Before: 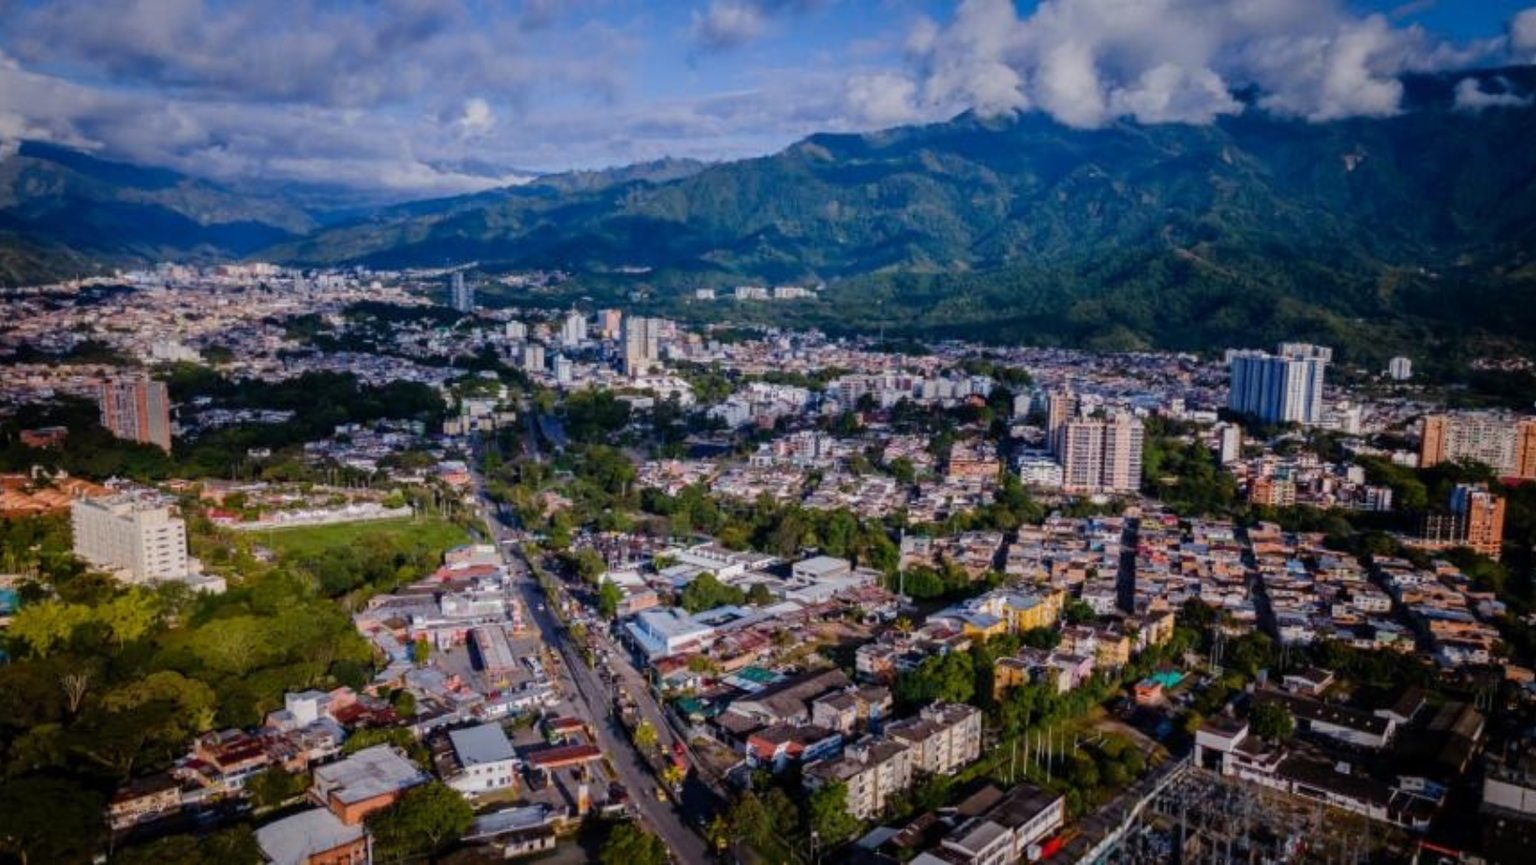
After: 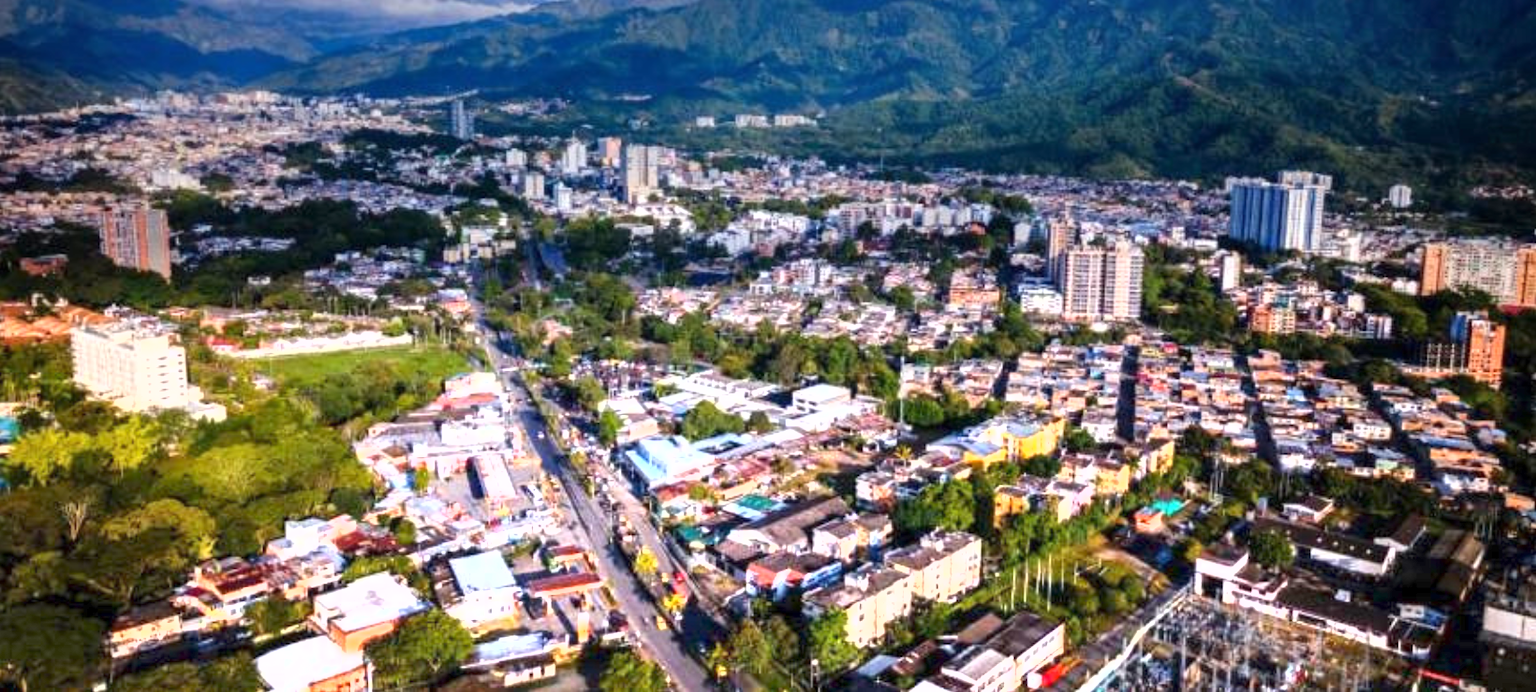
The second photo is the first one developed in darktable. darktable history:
crop and rotate: top 19.998%
graduated density: density -3.9 EV
shadows and highlights: radius 125.46, shadows 30.51, highlights -30.51, low approximation 0.01, soften with gaussian
